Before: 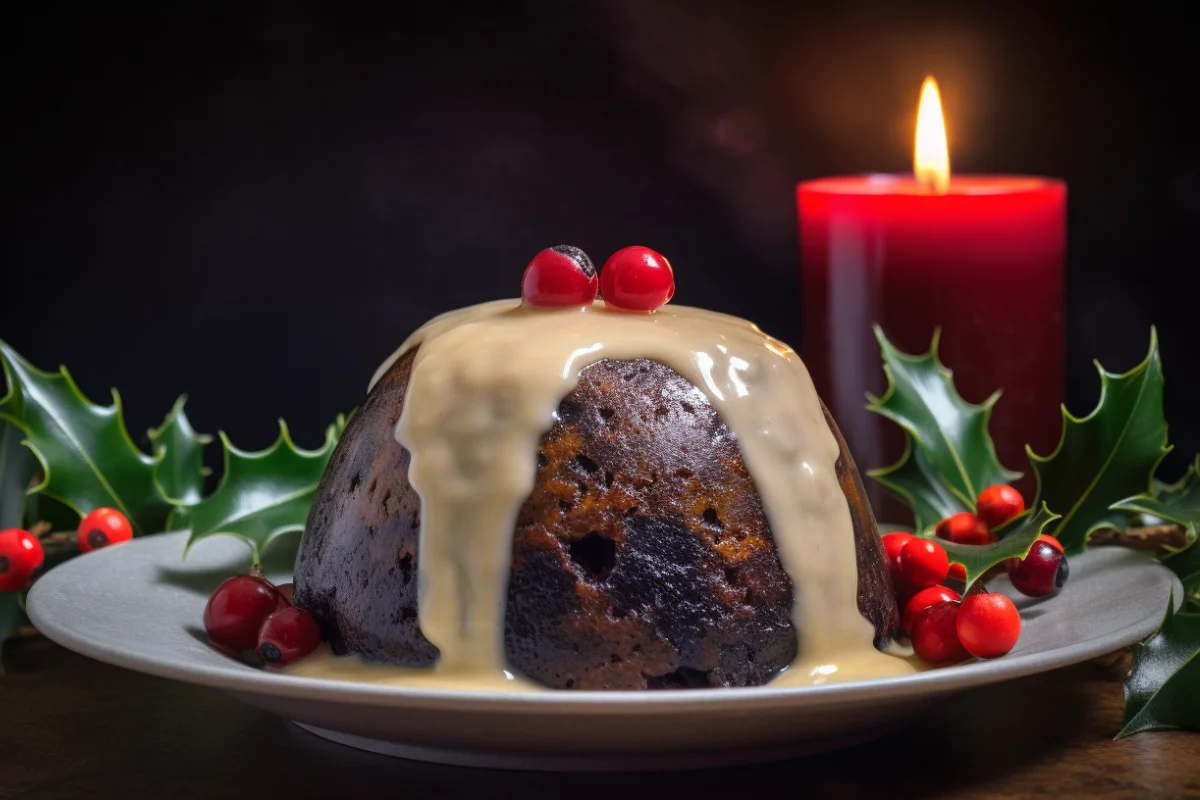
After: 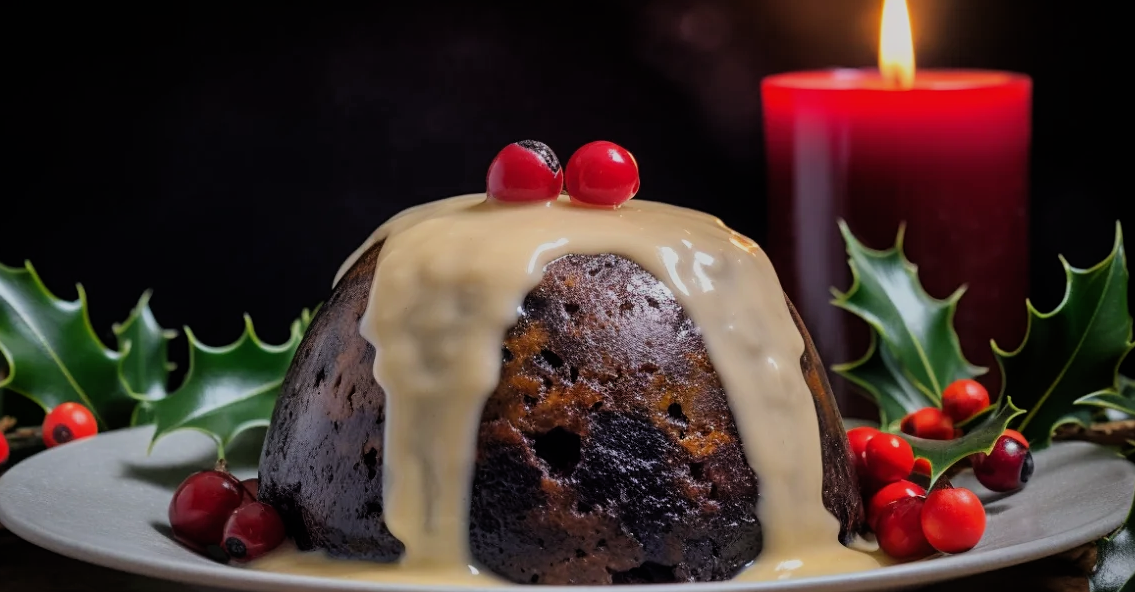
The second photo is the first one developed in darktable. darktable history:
filmic rgb: black relative exposure -7.65 EV, white relative exposure 4.56 EV, hardness 3.61, color science v6 (2022)
sharpen: amount 0.213
crop and rotate: left 2.969%, top 13.325%, right 2.381%, bottom 12.653%
